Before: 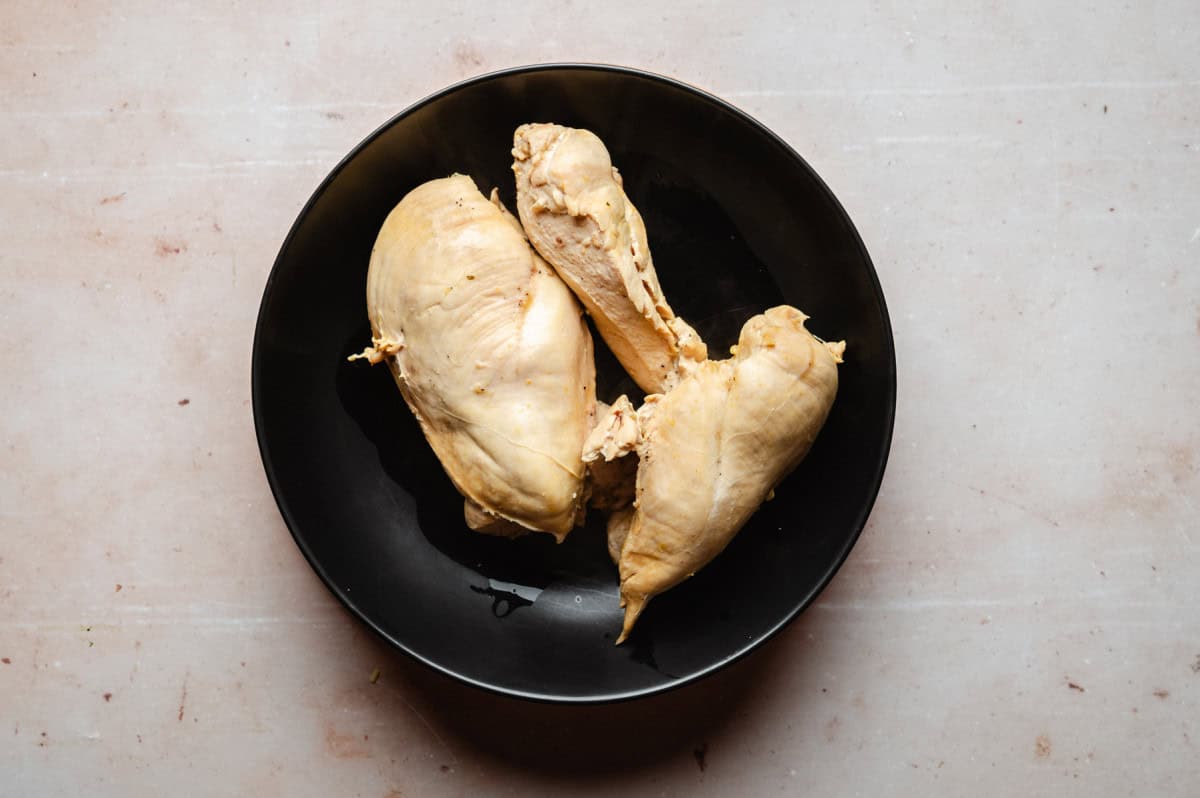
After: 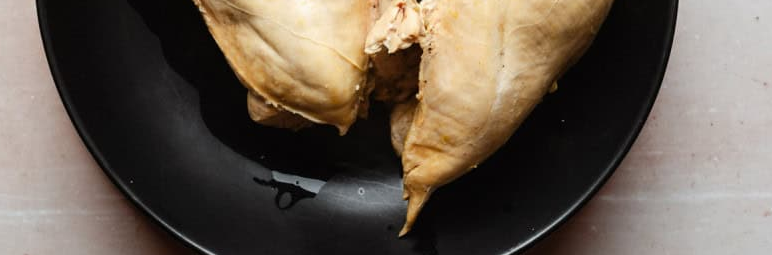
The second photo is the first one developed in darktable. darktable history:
exposure: compensate highlight preservation false
crop: left 18.091%, top 51.13%, right 17.525%, bottom 16.85%
